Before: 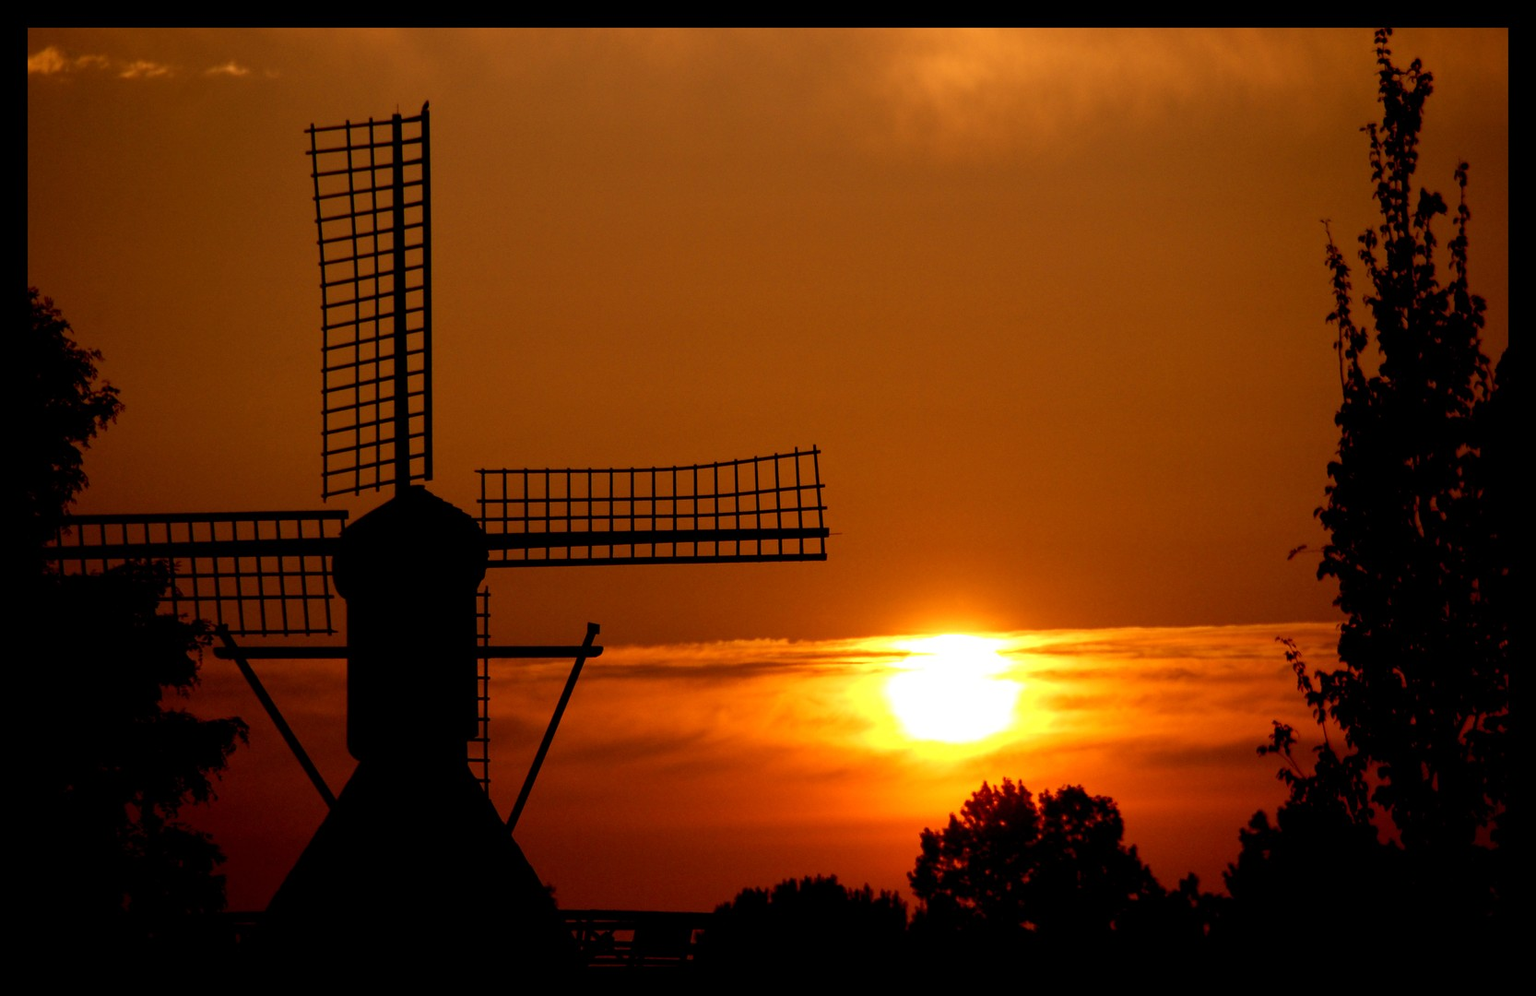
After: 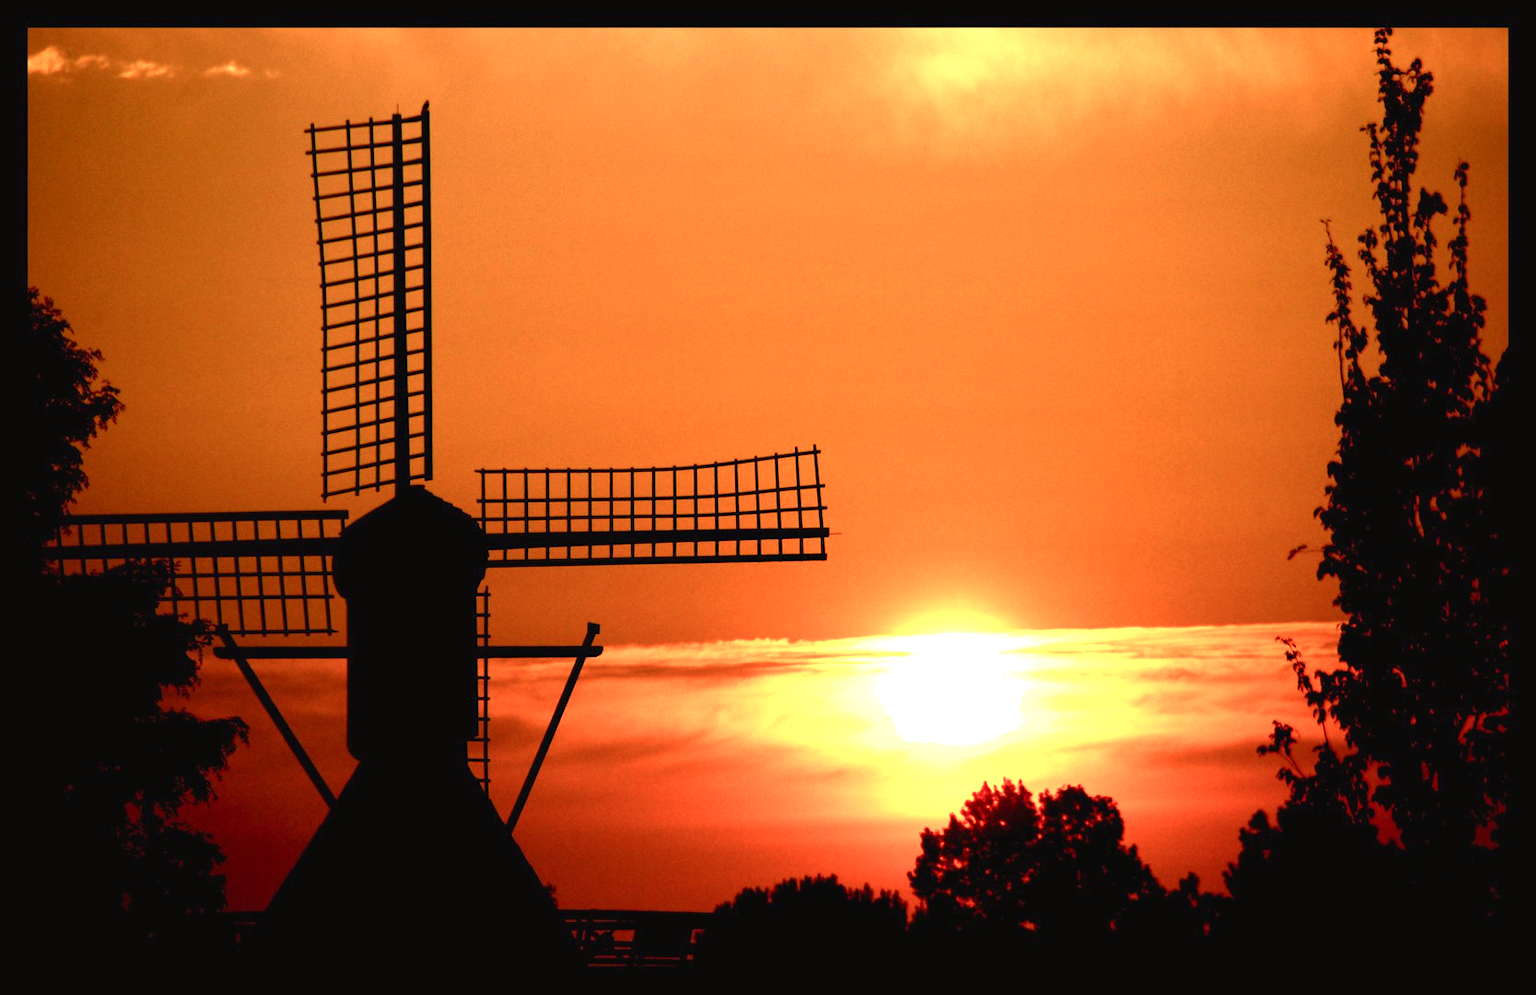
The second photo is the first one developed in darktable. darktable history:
color balance rgb: shadows lift › chroma 1%, shadows lift › hue 28.8°, power › hue 60°, highlights gain › chroma 1%, highlights gain › hue 60°, global offset › luminance 0.25%, perceptual saturation grading › highlights -20%, perceptual saturation grading › shadows 20%, perceptual brilliance grading › highlights 5%, perceptual brilliance grading › shadows -10%, global vibrance 19.67%
exposure: black level correction 0, exposure 1.7 EV, compensate exposure bias true, compensate highlight preservation false
